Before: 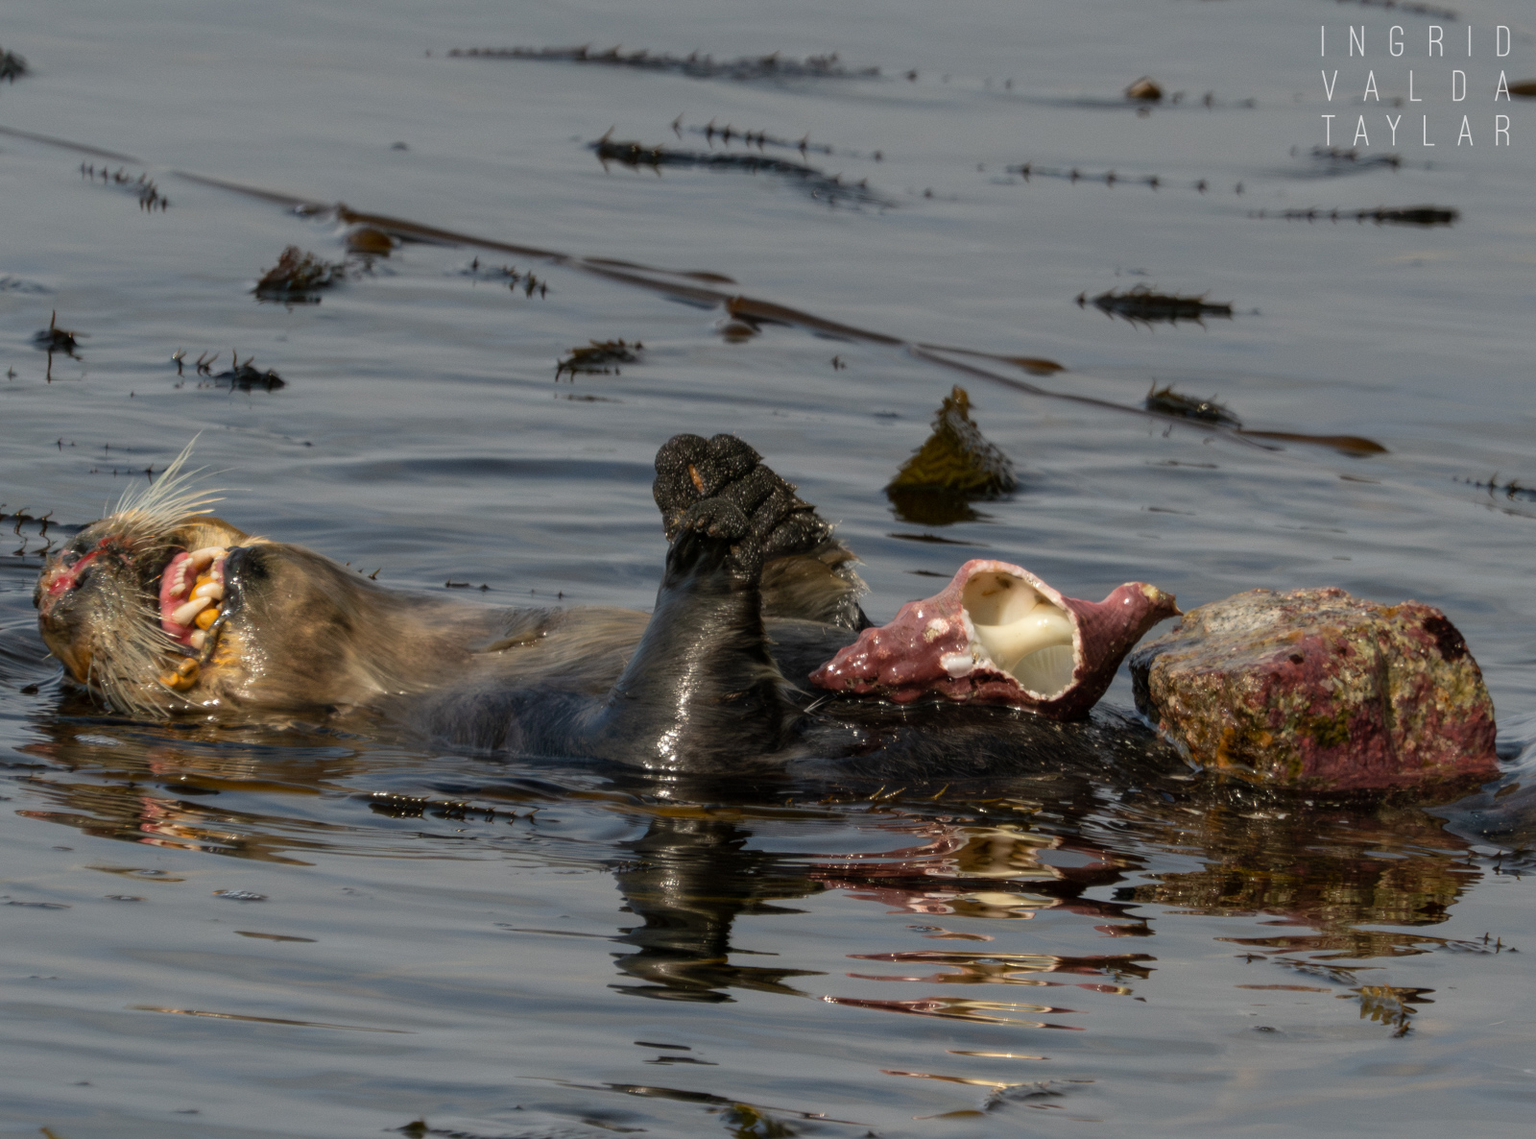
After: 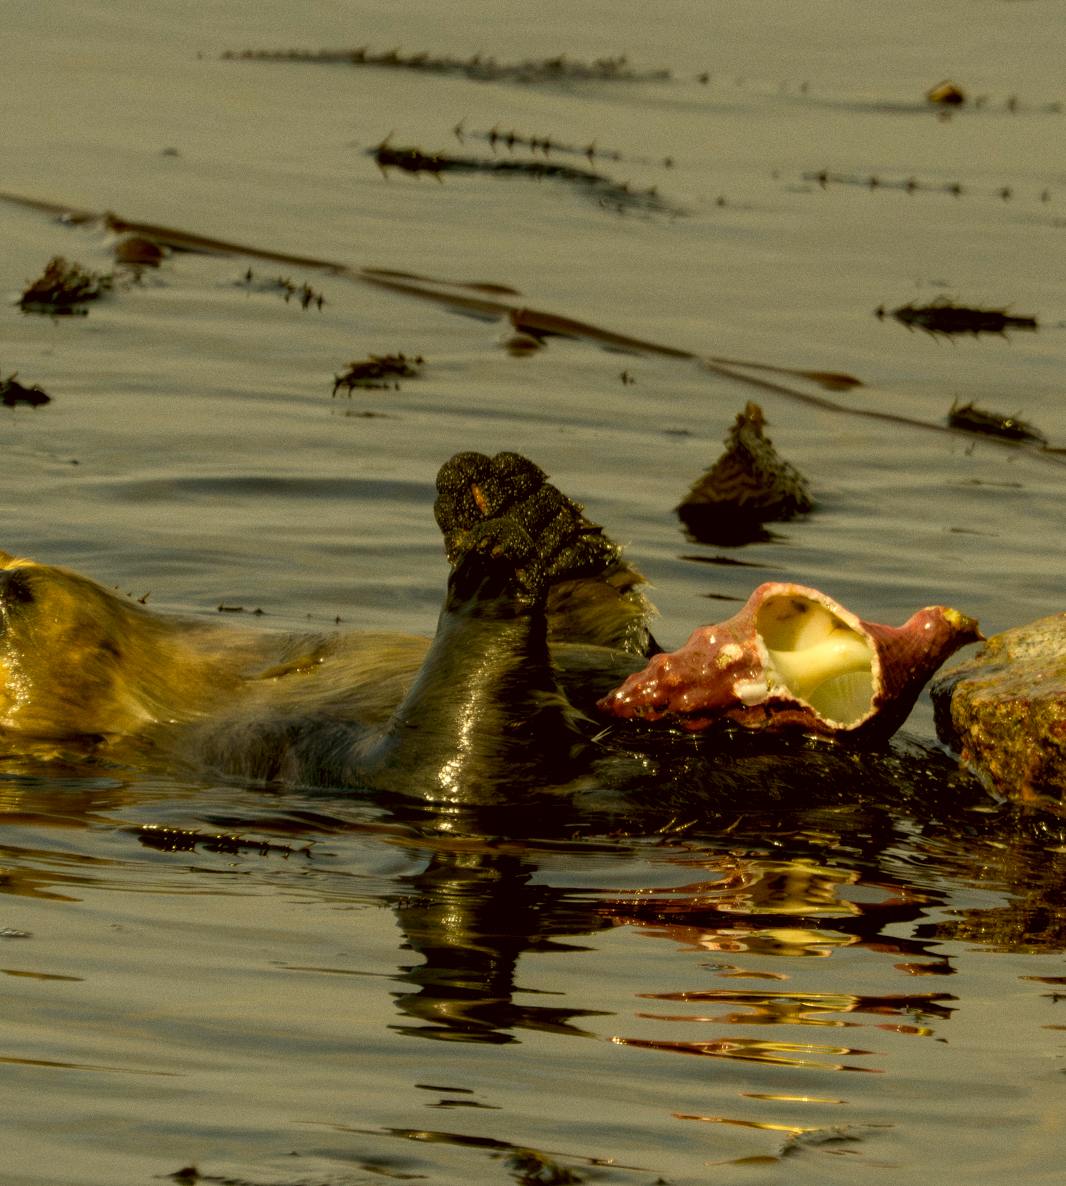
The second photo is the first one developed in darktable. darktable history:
exposure: black level correction 0.009, exposure 0.119 EV, compensate highlight preservation false
crop: left 15.419%, right 17.914%
color balance rgb: perceptual saturation grading › global saturation 25%, global vibrance 20%
grain: coarseness 0.09 ISO, strength 16.61%
color correction: highlights a* 0.162, highlights b* 29.53, shadows a* -0.162, shadows b* 21.09
